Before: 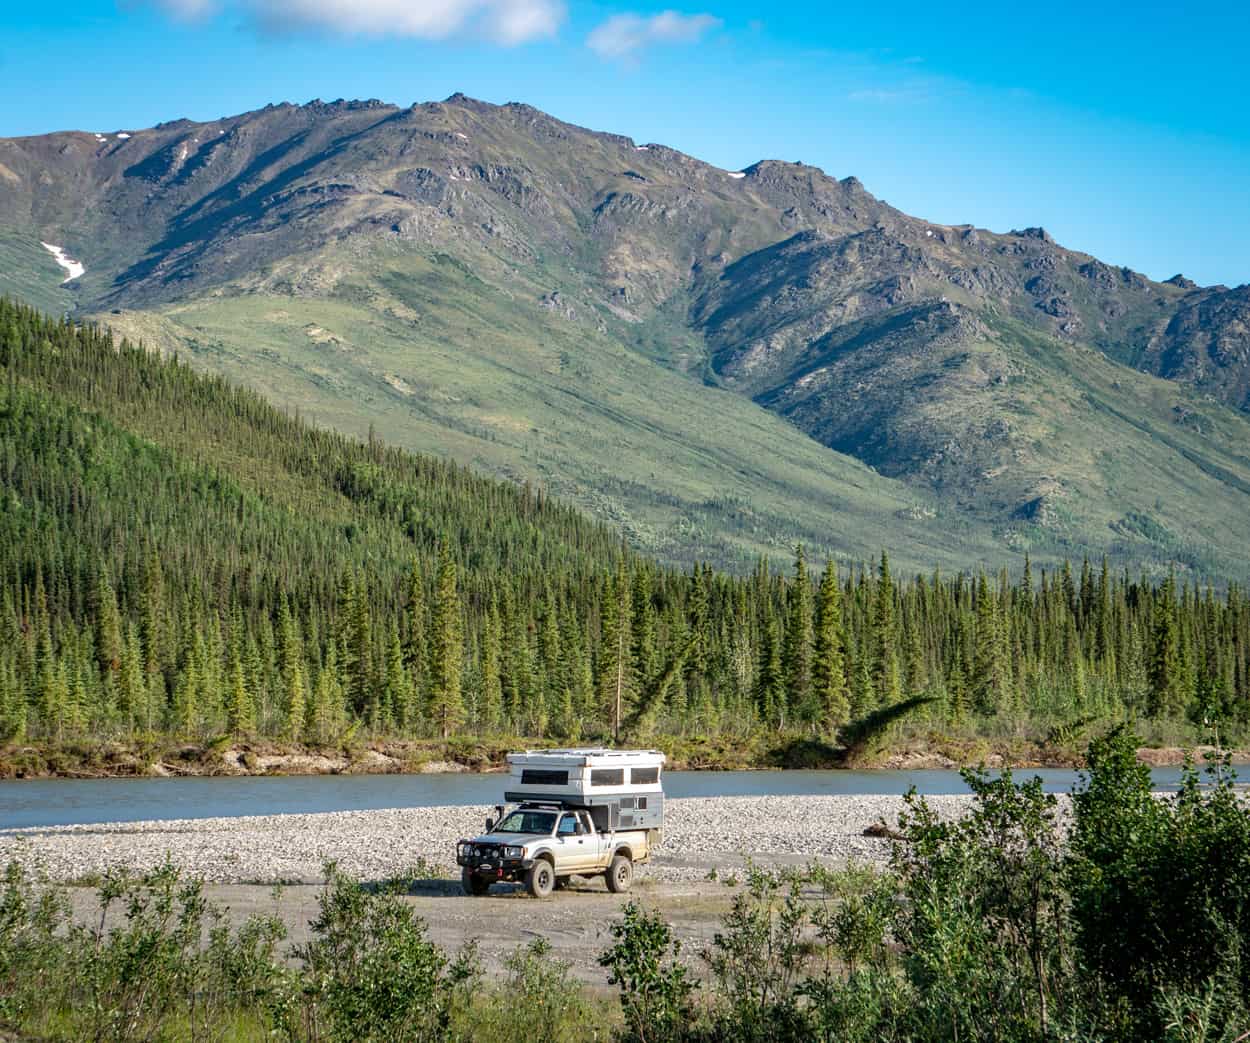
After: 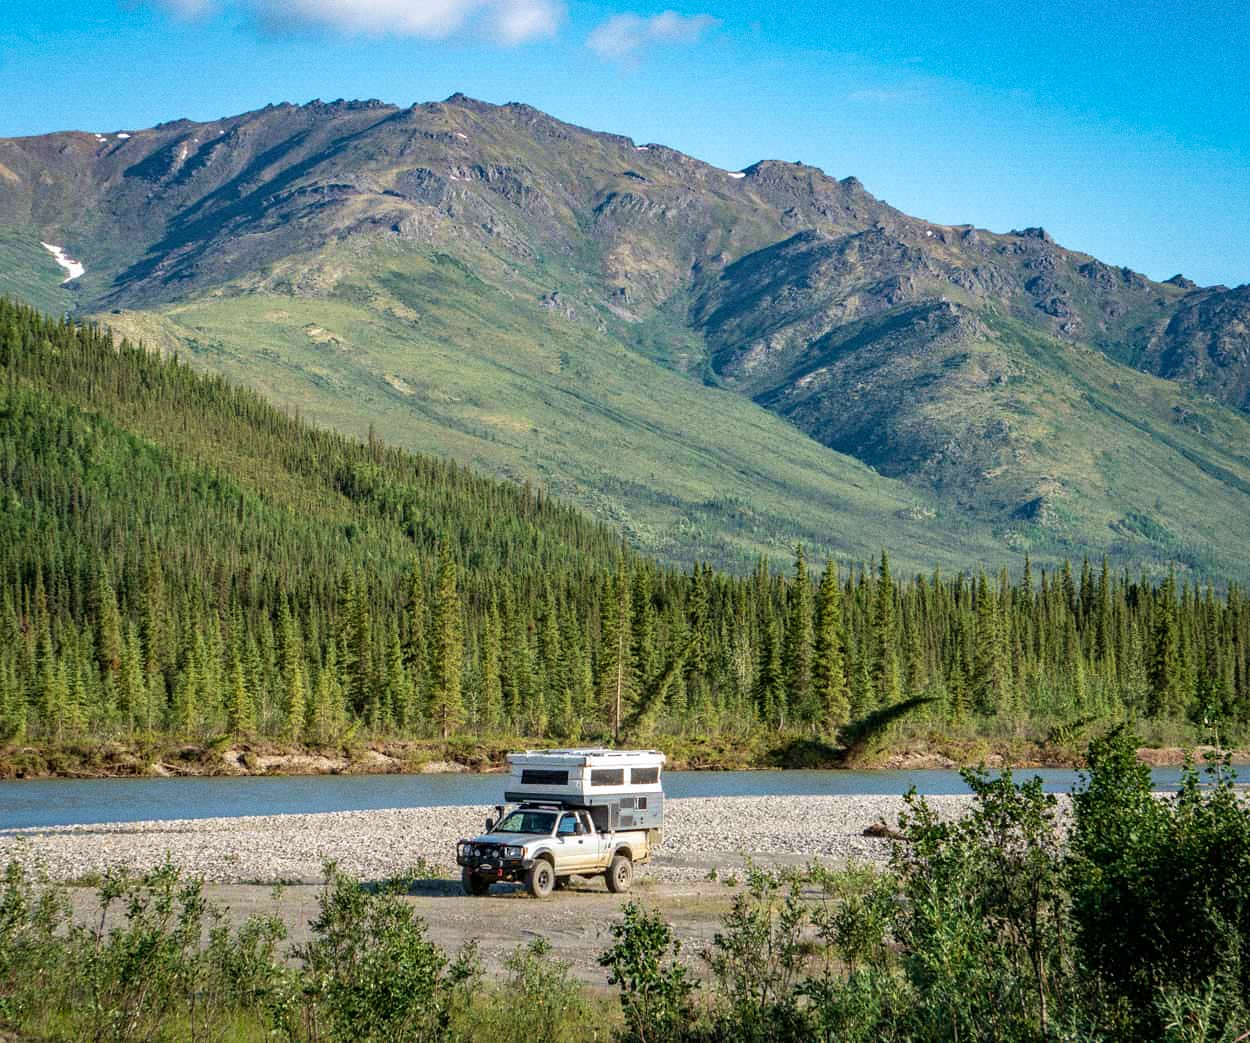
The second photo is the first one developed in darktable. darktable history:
grain: coarseness 3.21 ISO
velvia: on, module defaults
